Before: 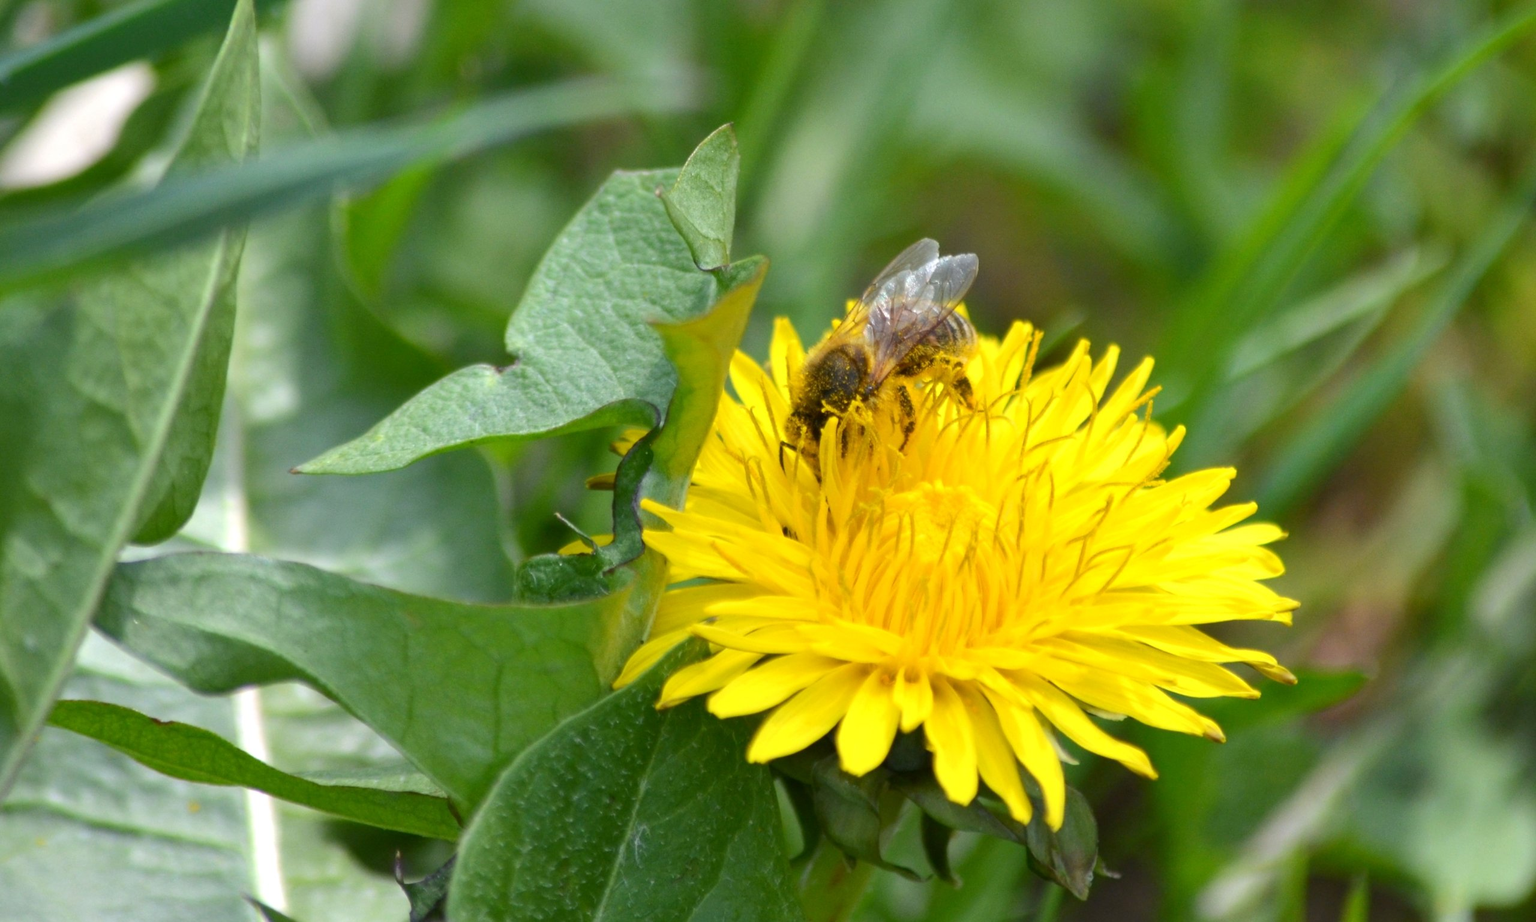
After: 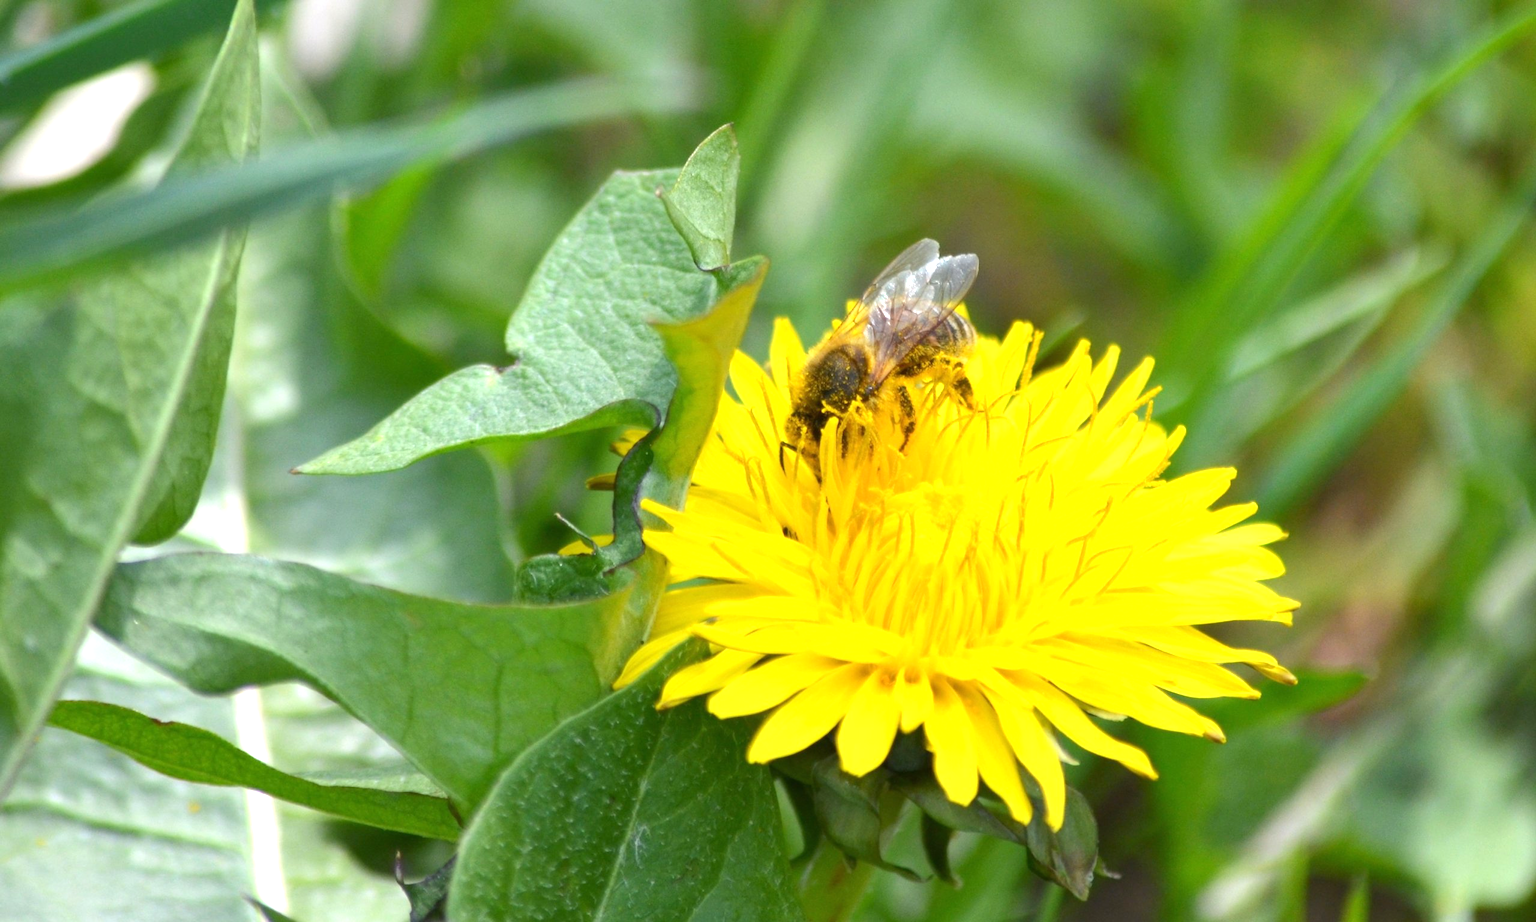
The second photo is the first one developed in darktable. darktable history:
exposure: black level correction 0, exposure 0.591 EV, compensate exposure bias true, compensate highlight preservation false
